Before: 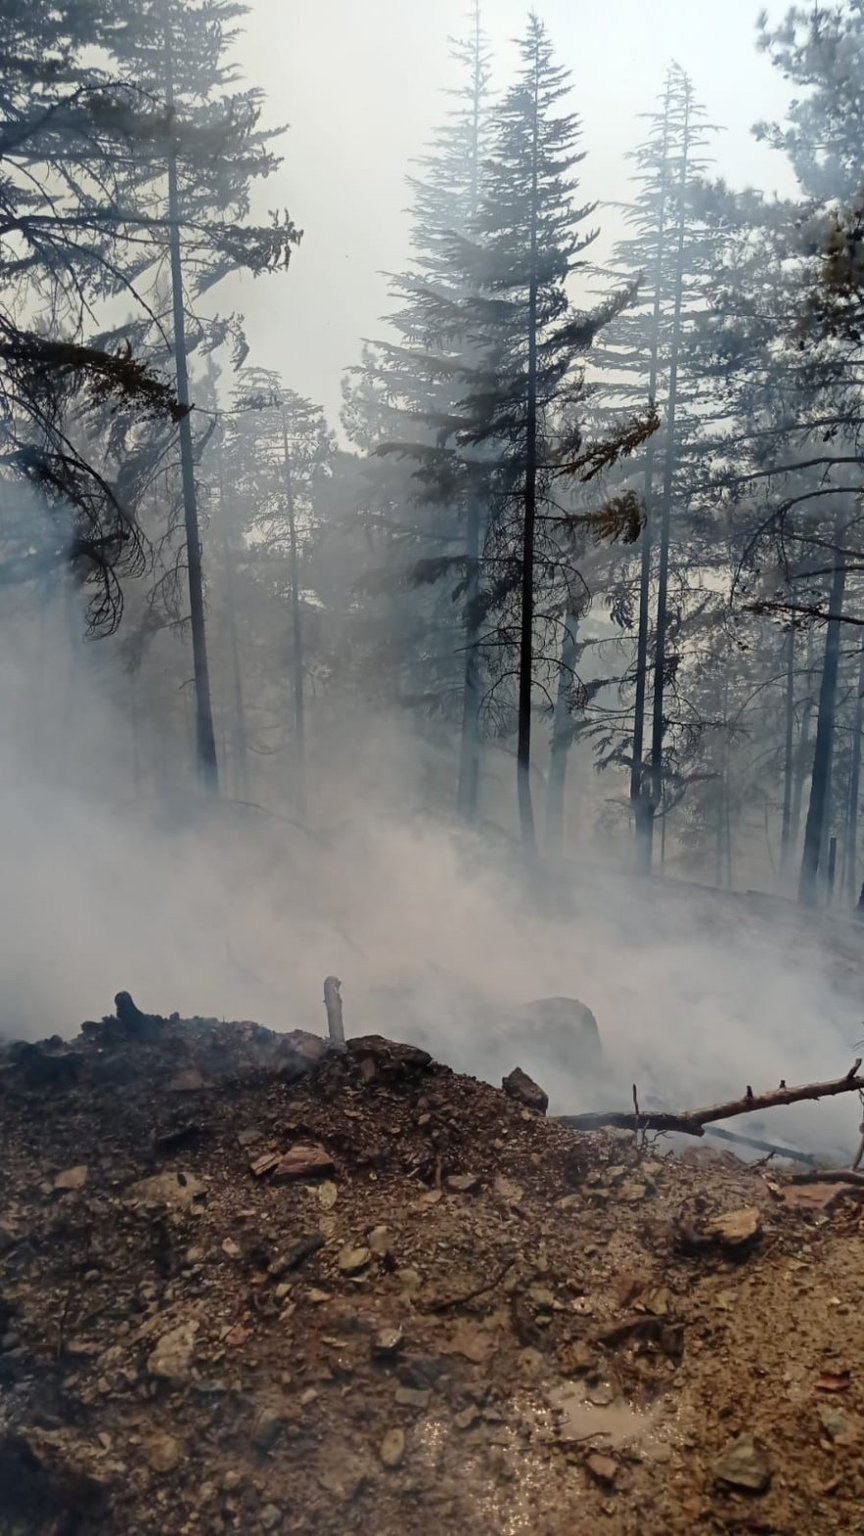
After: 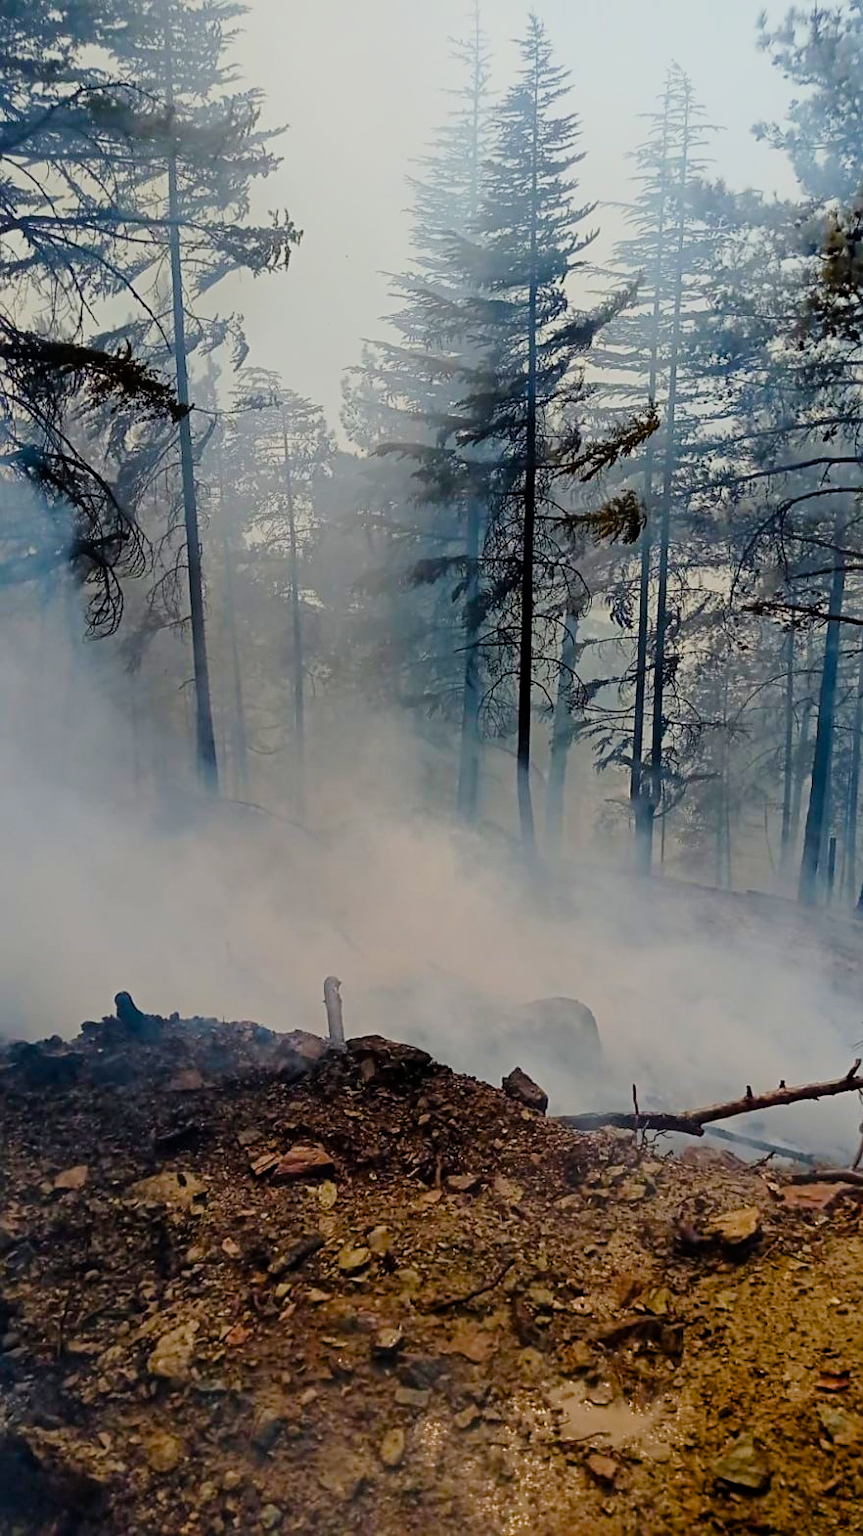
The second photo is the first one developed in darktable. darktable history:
sharpen: on, module defaults
filmic rgb: black relative exposure -7.48 EV, white relative exposure 4.83 EV, hardness 3.4, color science v6 (2022)
color balance rgb: perceptual saturation grading › global saturation 20%, perceptual saturation grading › highlights -25%, perceptual saturation grading › shadows 50.52%, global vibrance 40.24%
exposure: exposure 0.131 EV, compensate highlight preservation false
